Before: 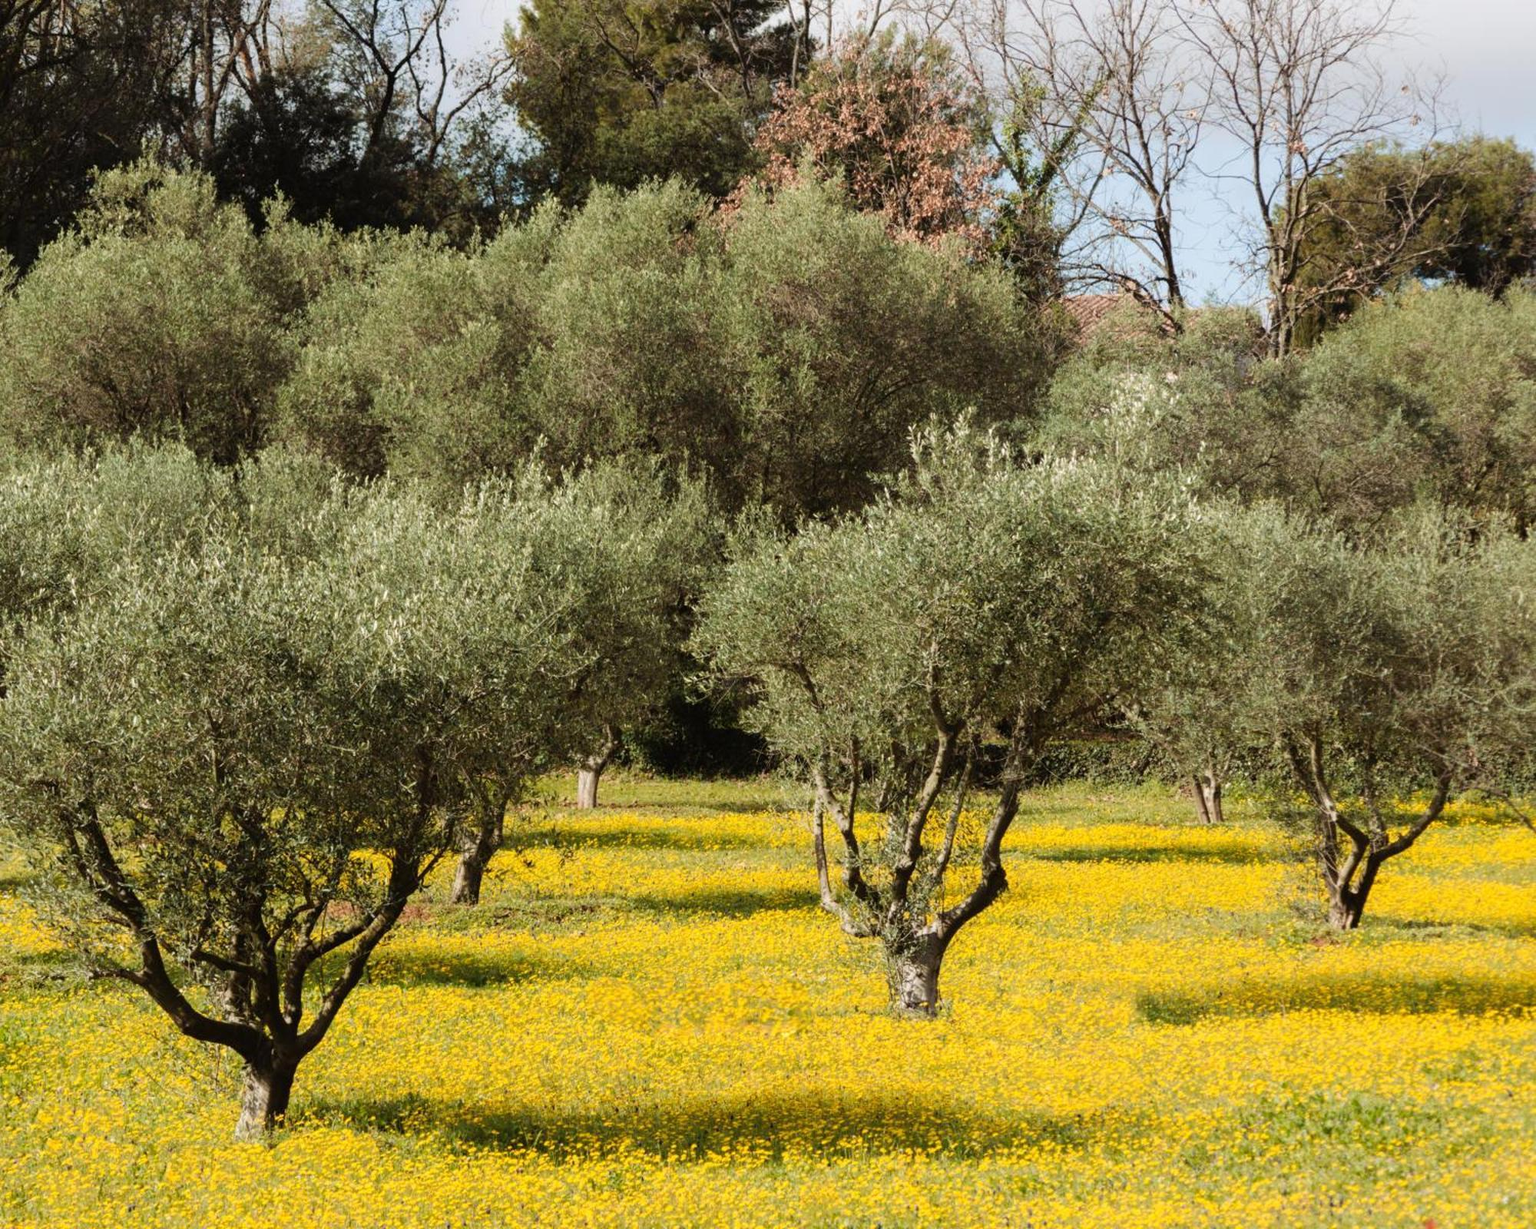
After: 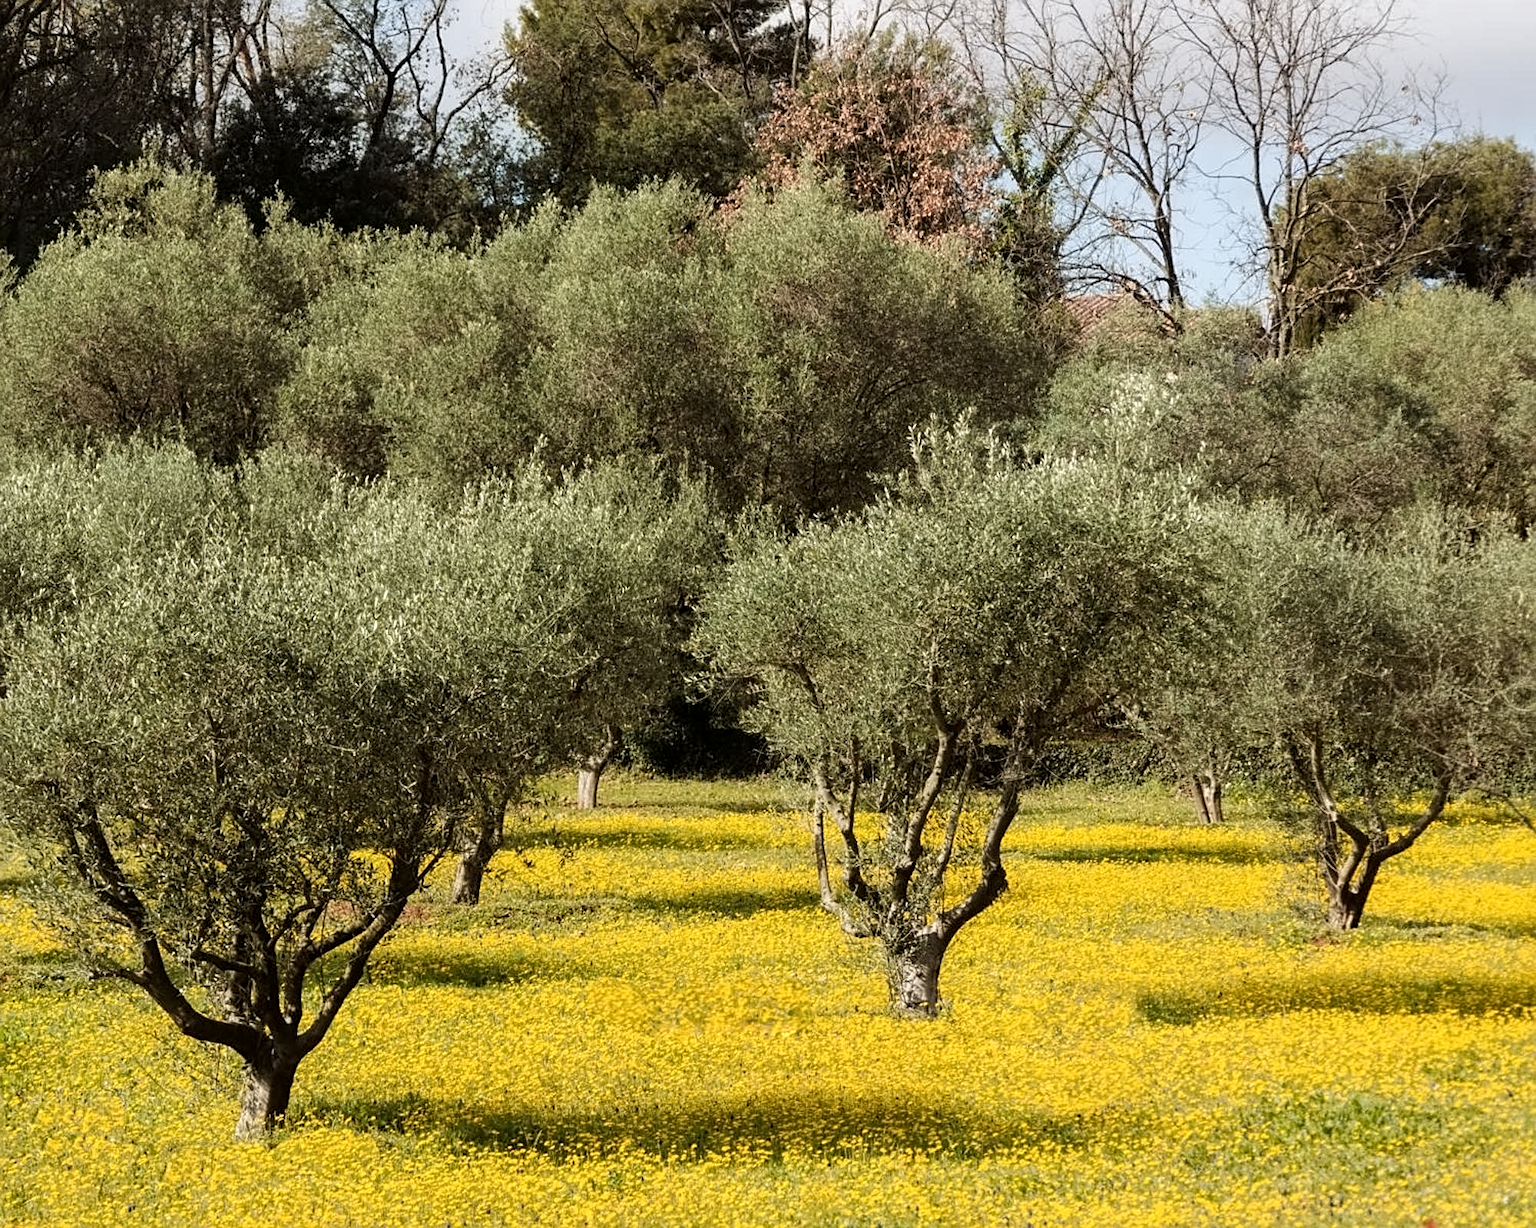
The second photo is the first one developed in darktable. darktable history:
sharpen: on, module defaults
levels: mode automatic
local contrast: highlights 100%, shadows 100%, detail 131%, midtone range 0.2
shadows and highlights: shadows 20.55, highlights -20.99, soften with gaussian
contrast equalizer: y [[0.5 ×6], [0.5 ×6], [0.5 ×6], [0 ×6], [0, 0.039, 0.251, 0.29, 0.293, 0.292]]
